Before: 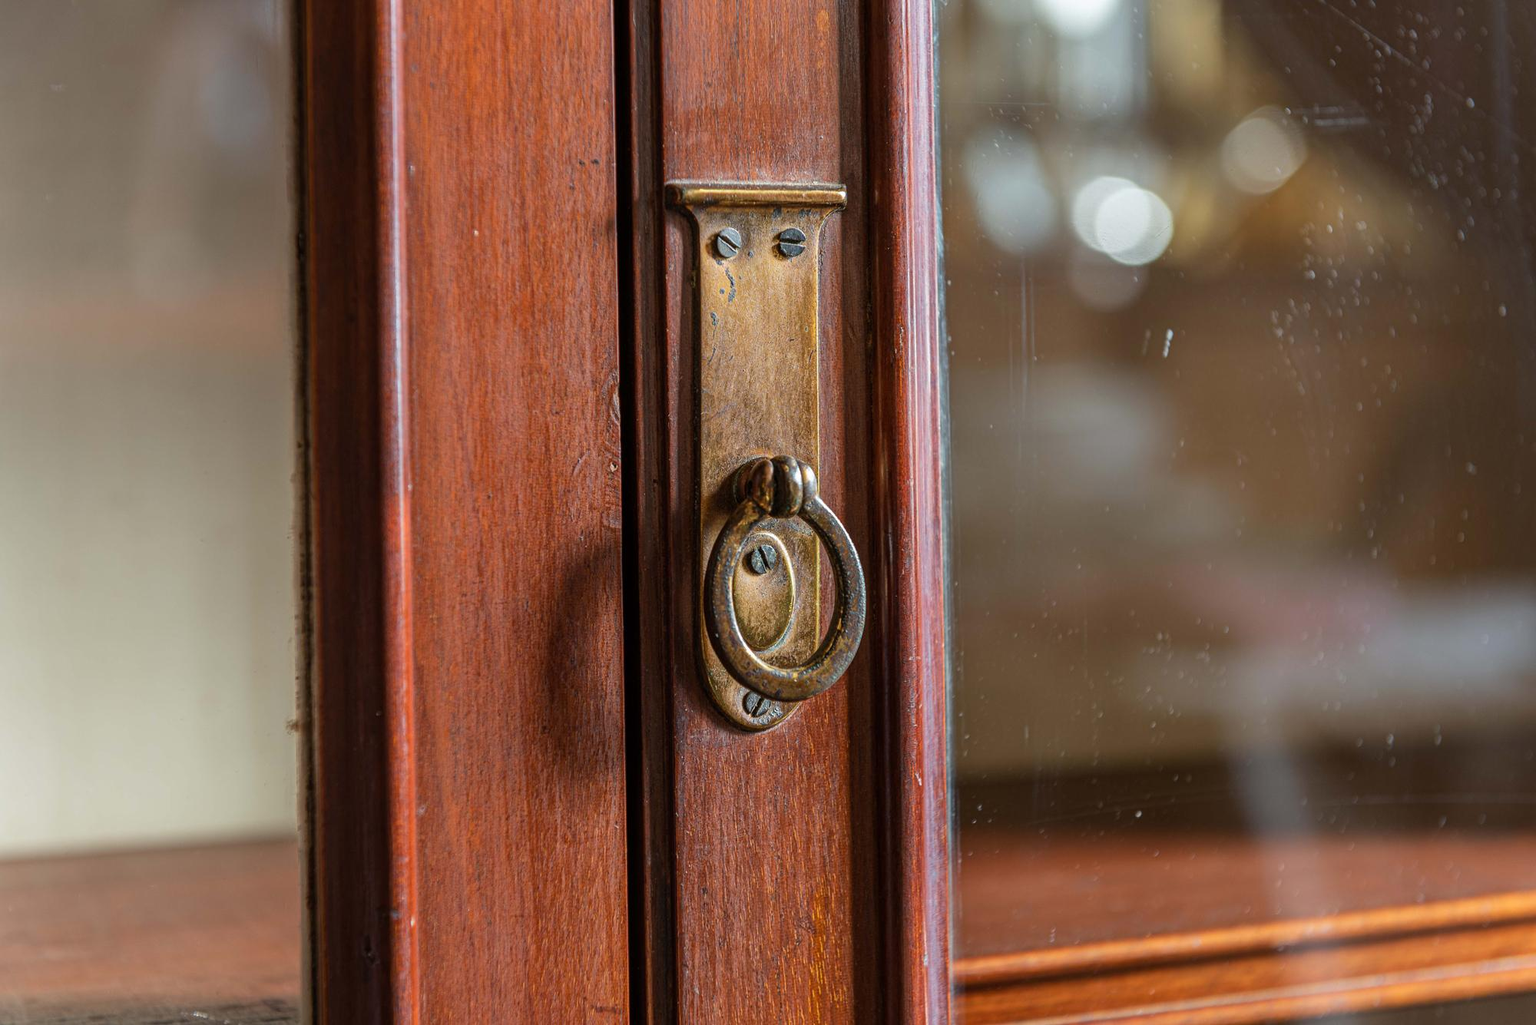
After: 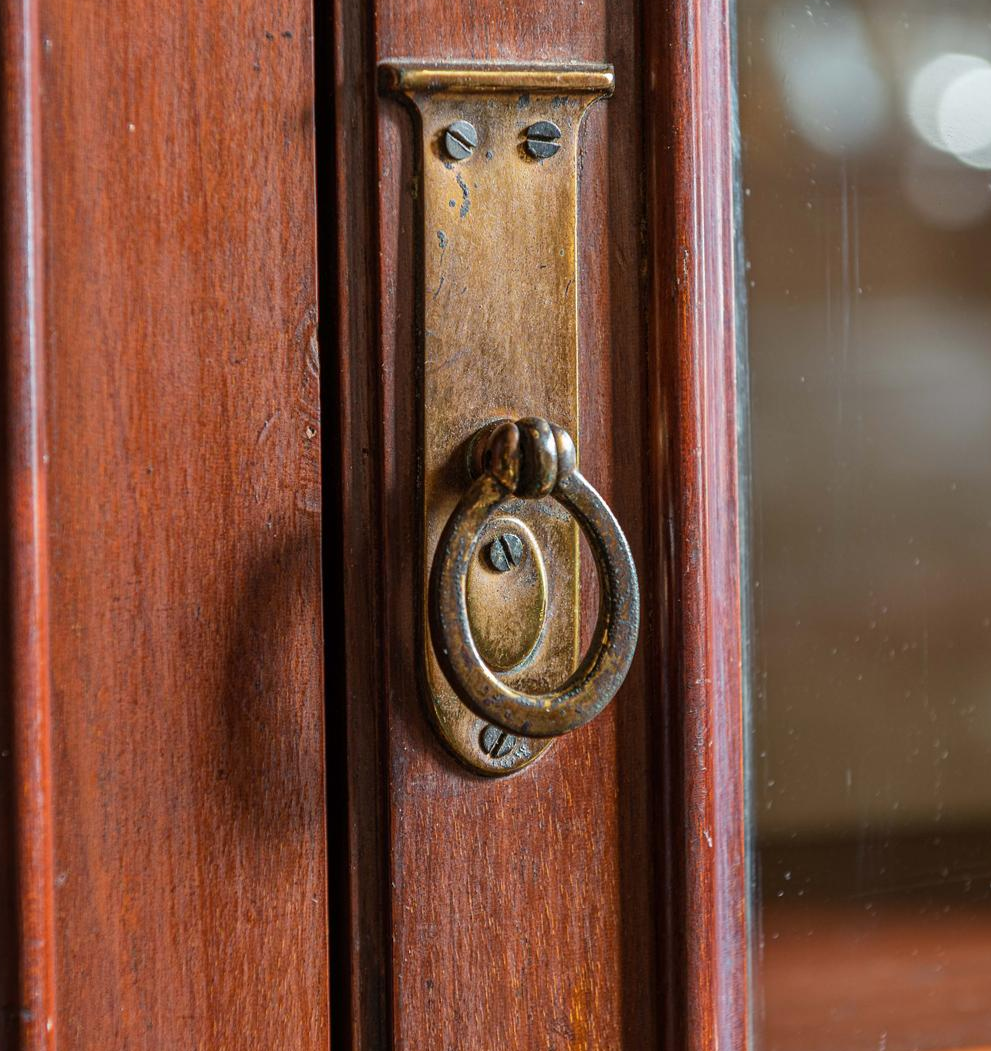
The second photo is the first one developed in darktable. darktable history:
crop and rotate: angle 0.019°, left 24.412%, top 13.174%, right 26.012%, bottom 8.002%
